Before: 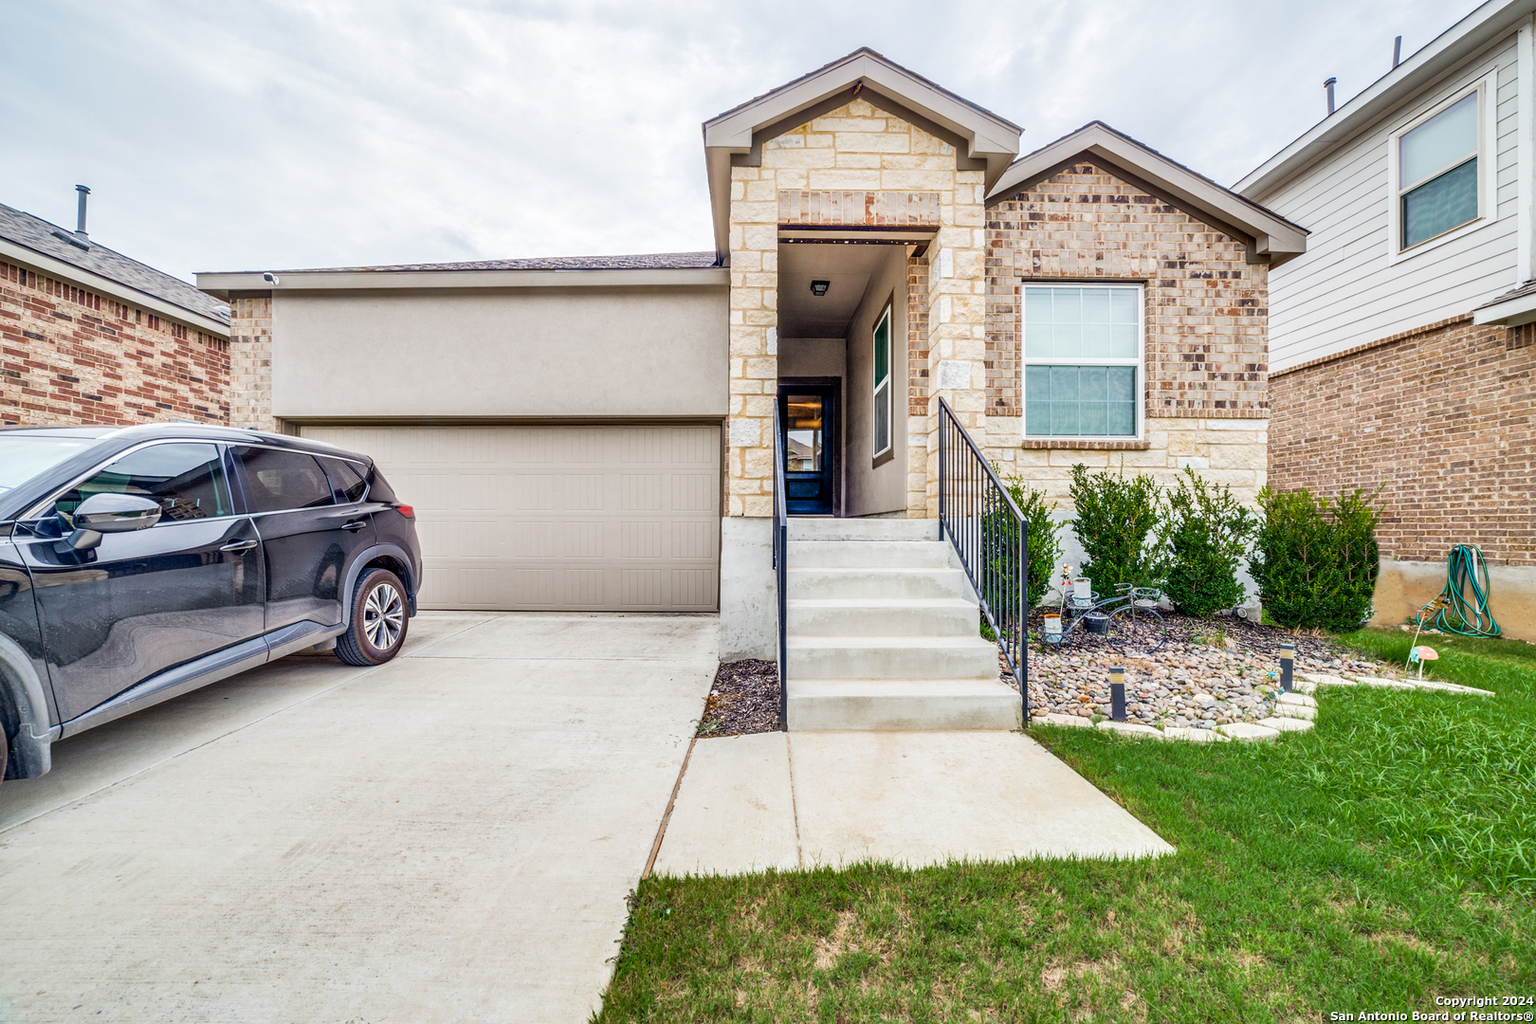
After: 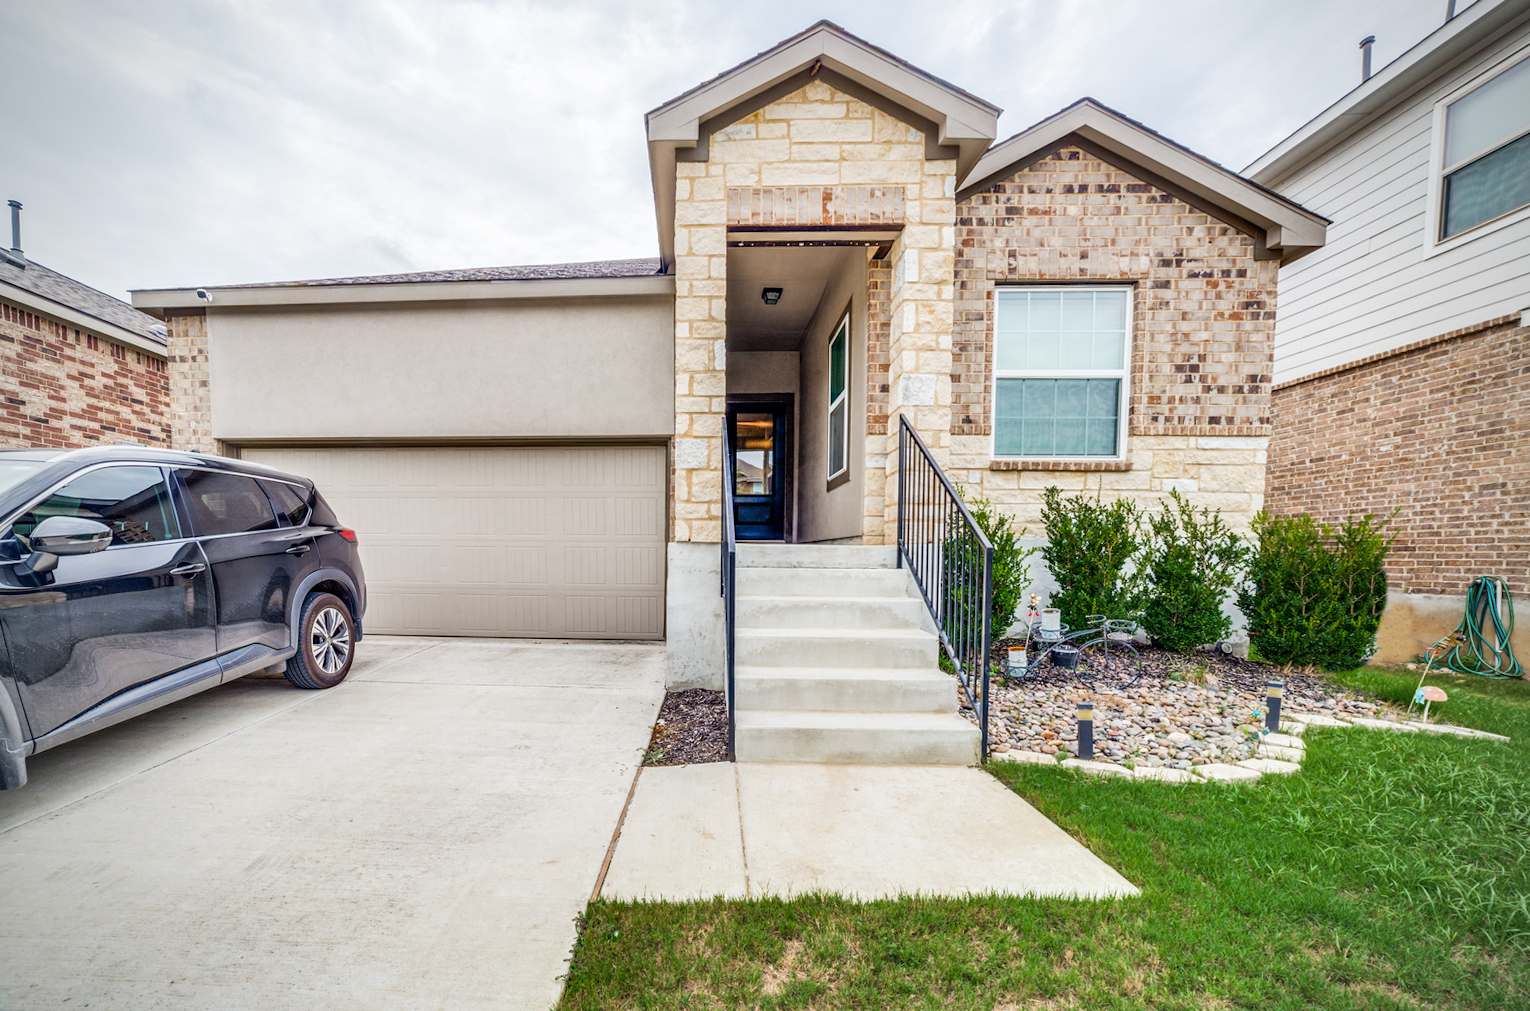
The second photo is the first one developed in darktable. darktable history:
rotate and perspective: rotation 0.062°, lens shift (vertical) 0.115, lens shift (horizontal) -0.133, crop left 0.047, crop right 0.94, crop top 0.061, crop bottom 0.94
vignetting: fall-off radius 60.92%
